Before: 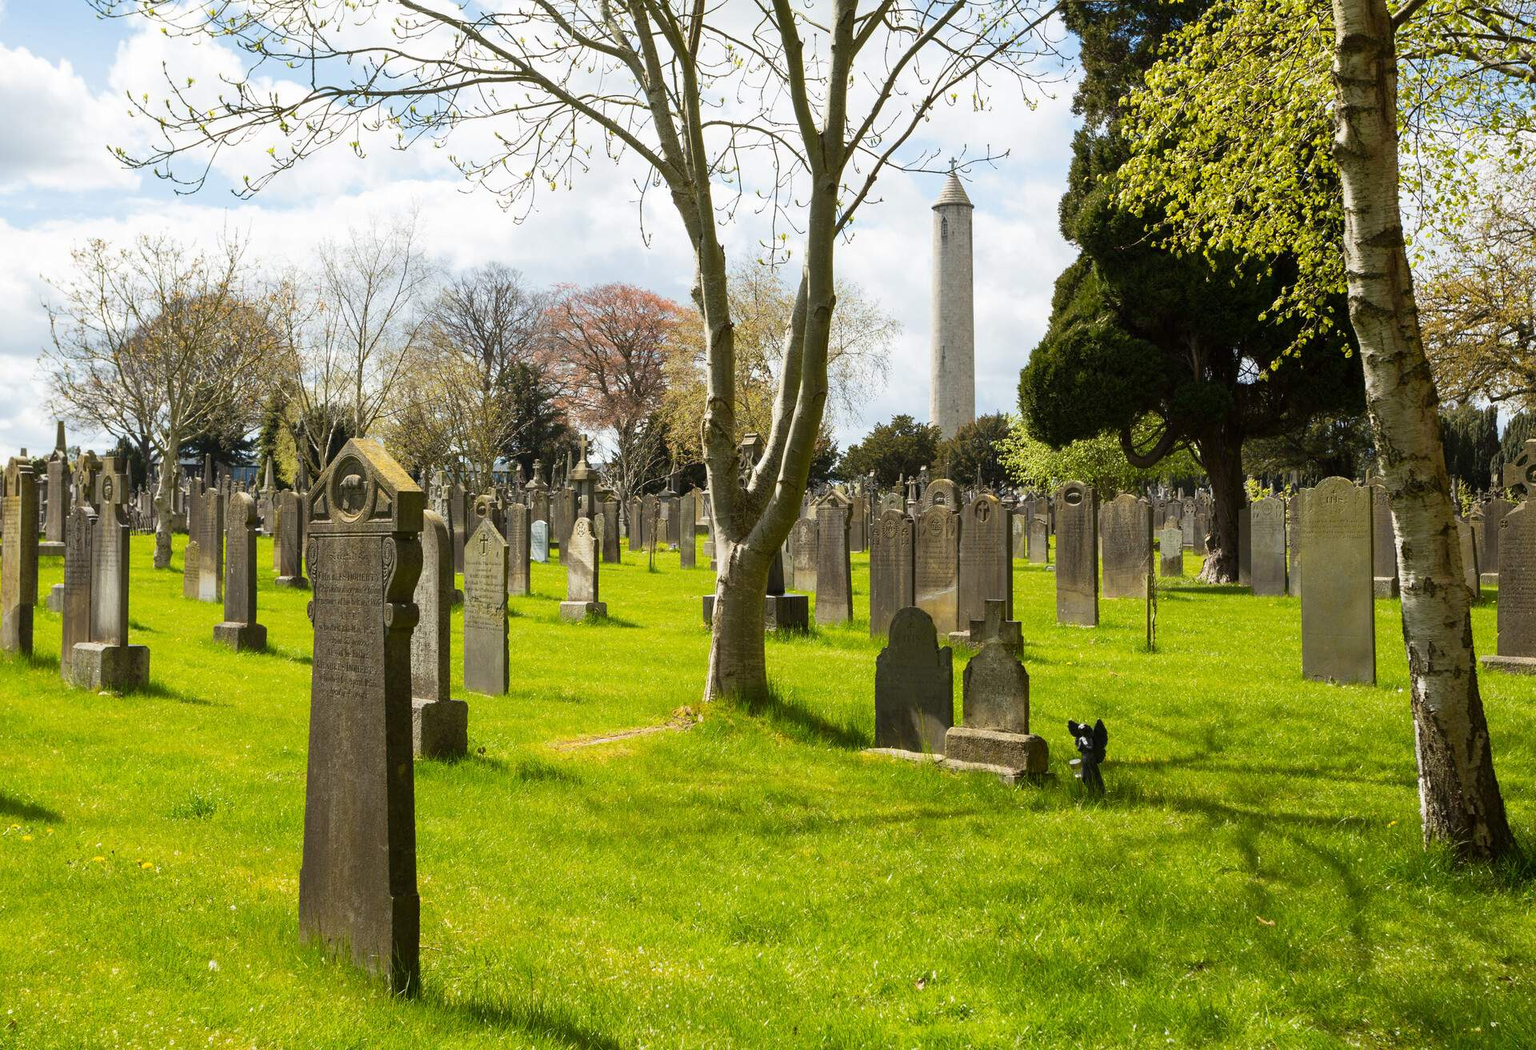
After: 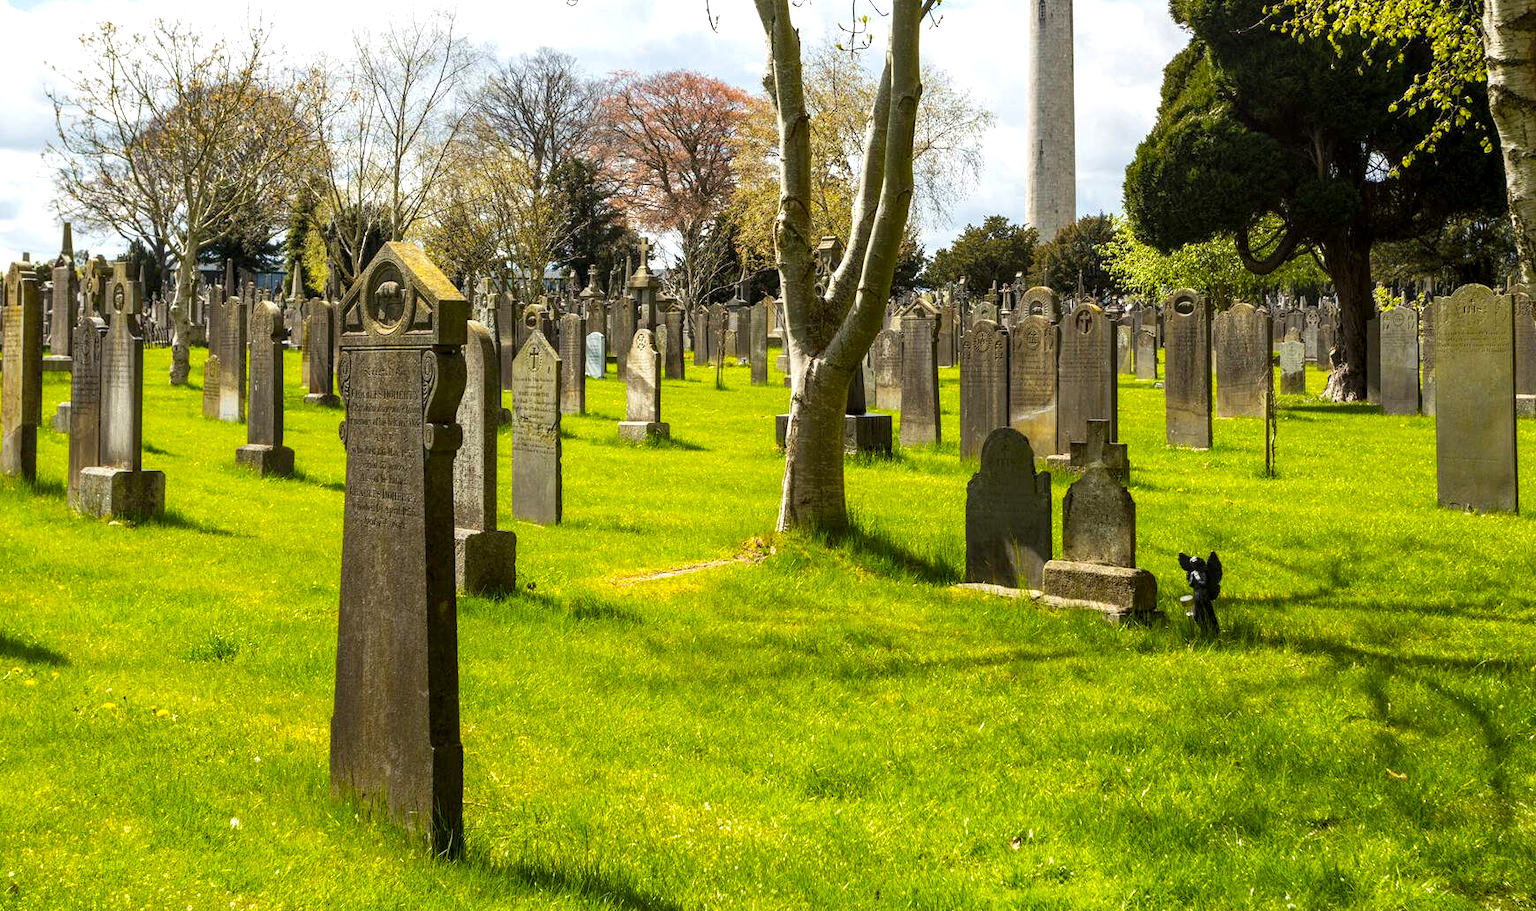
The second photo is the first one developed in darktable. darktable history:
local contrast: detail 130%
color correction: highlights b* 0.051, saturation 0.983
color balance rgb: perceptual saturation grading › global saturation 17.848%, perceptual brilliance grading › global brilliance 4.503%, contrast 4.327%
crop: top 20.951%, right 9.364%, bottom 0.293%
